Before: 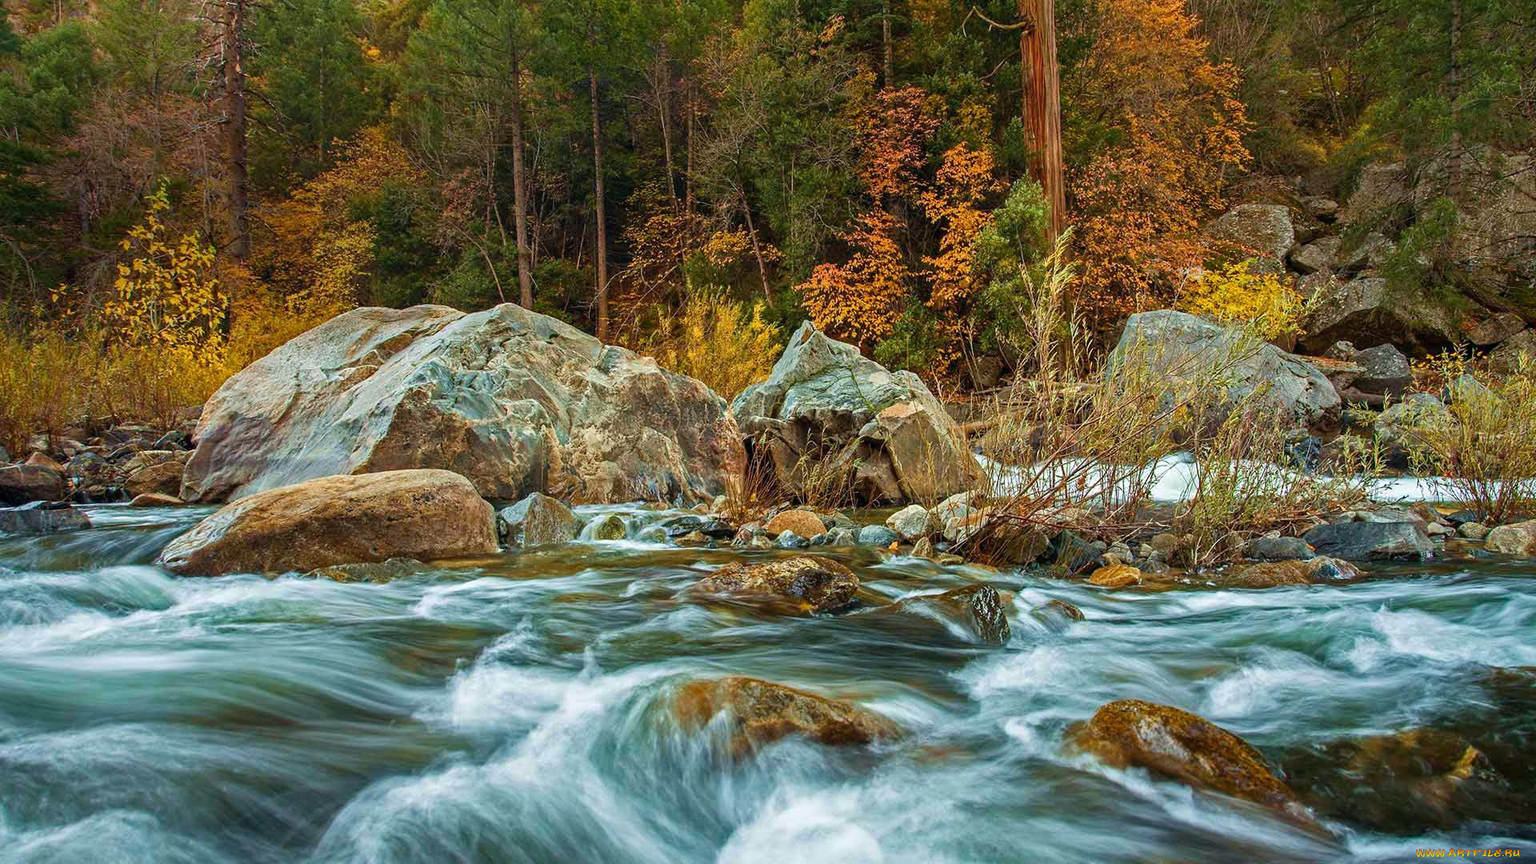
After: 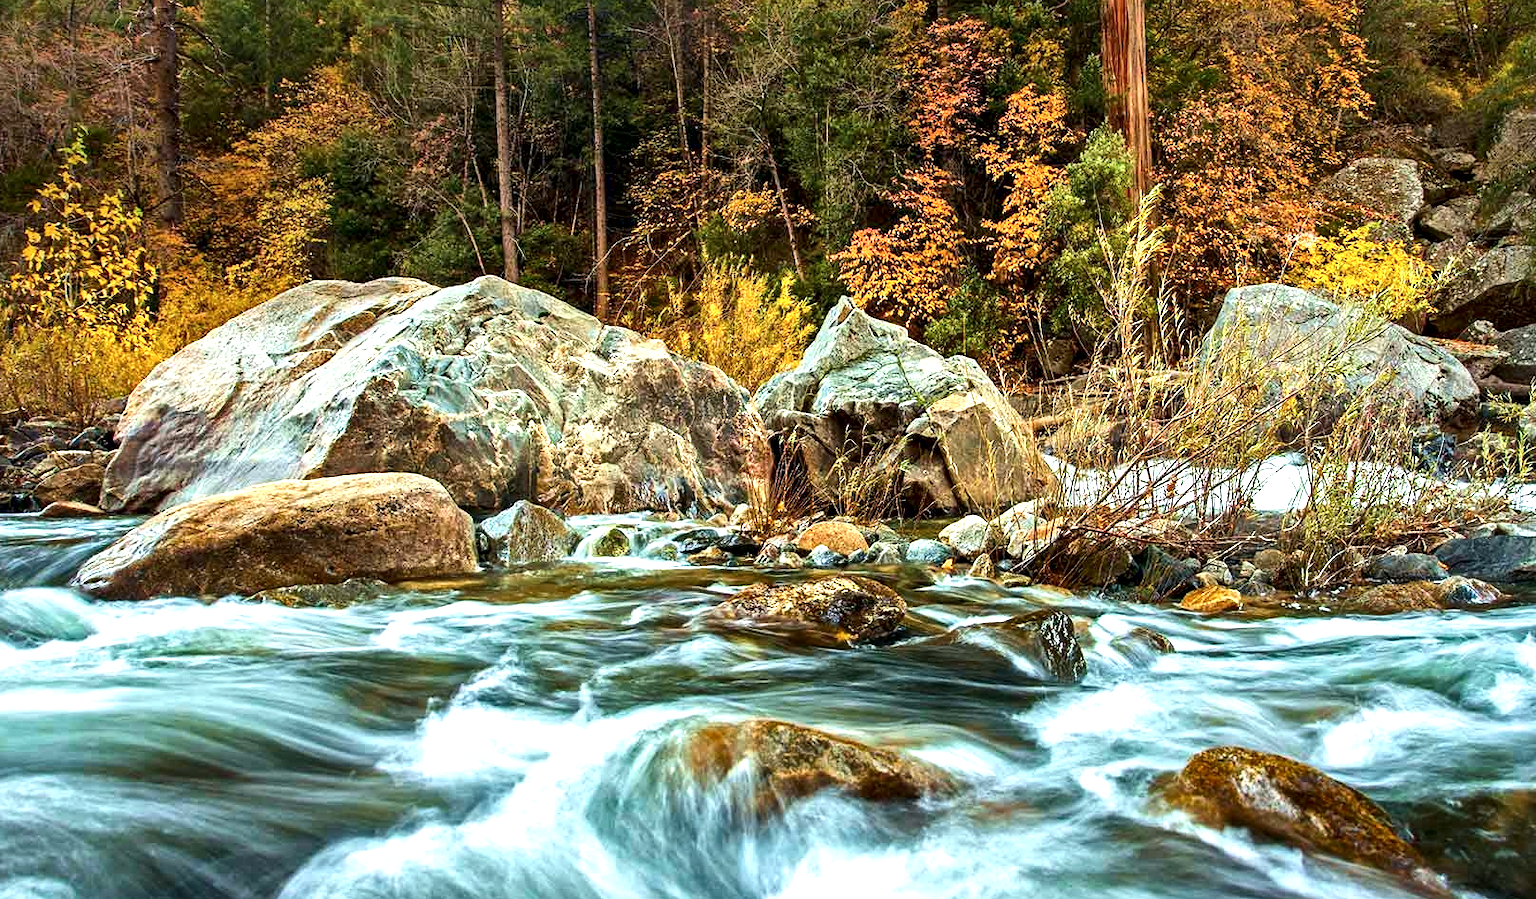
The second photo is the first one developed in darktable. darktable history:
exposure: black level correction 0.001, exposure 0.499 EV, compensate highlight preservation false
tone equalizer: -8 EV -0.411 EV, -7 EV -0.428 EV, -6 EV -0.357 EV, -5 EV -0.22 EV, -3 EV 0.246 EV, -2 EV 0.36 EV, -1 EV 0.414 EV, +0 EV 0.427 EV, edges refinement/feathering 500, mask exposure compensation -1.57 EV, preserve details no
local contrast: mode bilateral grid, contrast 99, coarseness 100, detail 165%, midtone range 0.2
crop: left 6.285%, top 8.274%, right 9.539%, bottom 4.081%
